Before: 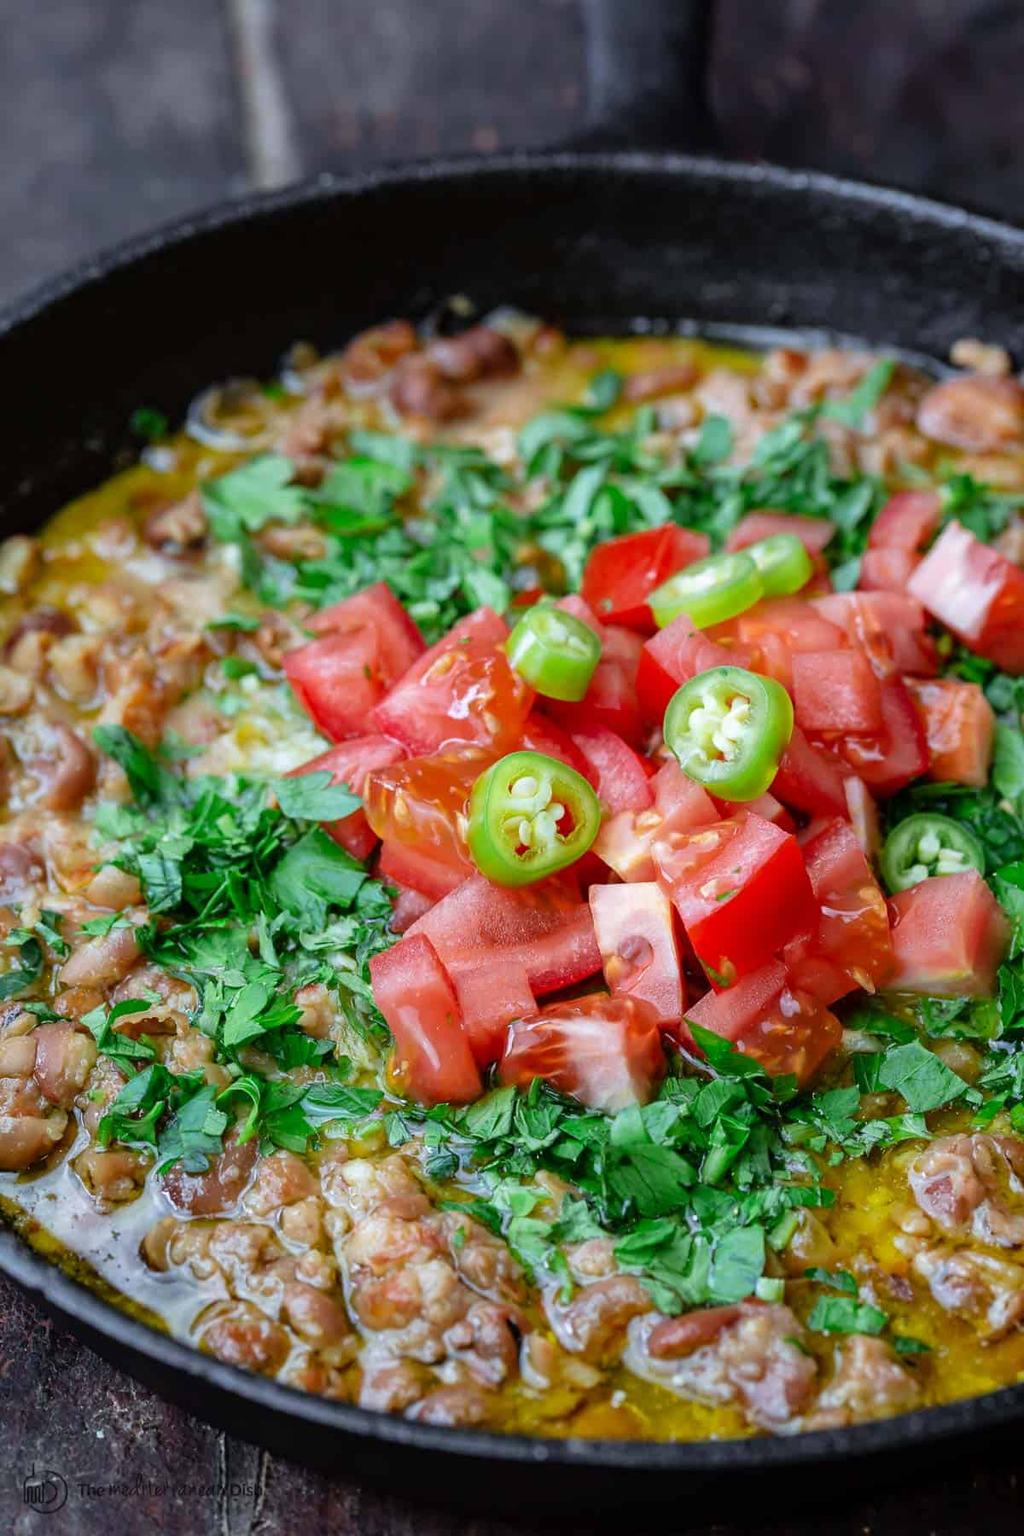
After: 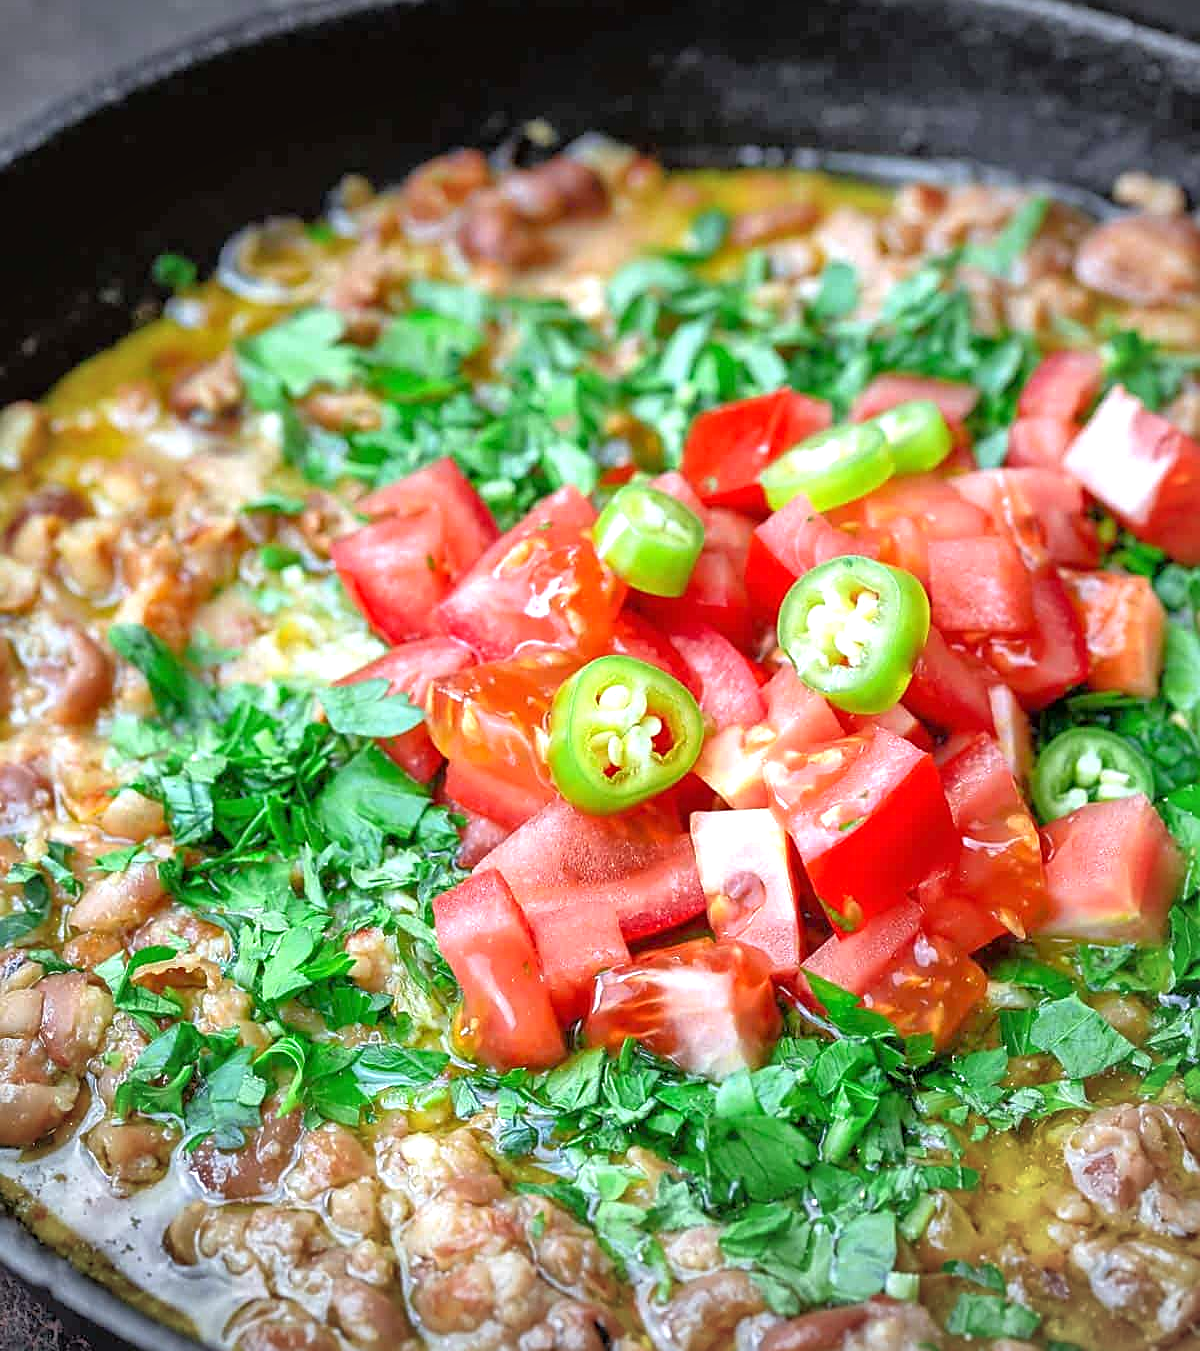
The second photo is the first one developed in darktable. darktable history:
crop and rotate: top 12.549%, bottom 12.365%
exposure: black level correction 0, exposure 0.692 EV, compensate highlight preservation false
vignetting: fall-off start 85.95%, fall-off radius 80.44%, width/height ratio 1.224
tone equalizer: -7 EV 0.164 EV, -6 EV 0.585 EV, -5 EV 1.18 EV, -4 EV 1.31 EV, -3 EV 1.13 EV, -2 EV 0.6 EV, -1 EV 0.162 EV
sharpen: on, module defaults
